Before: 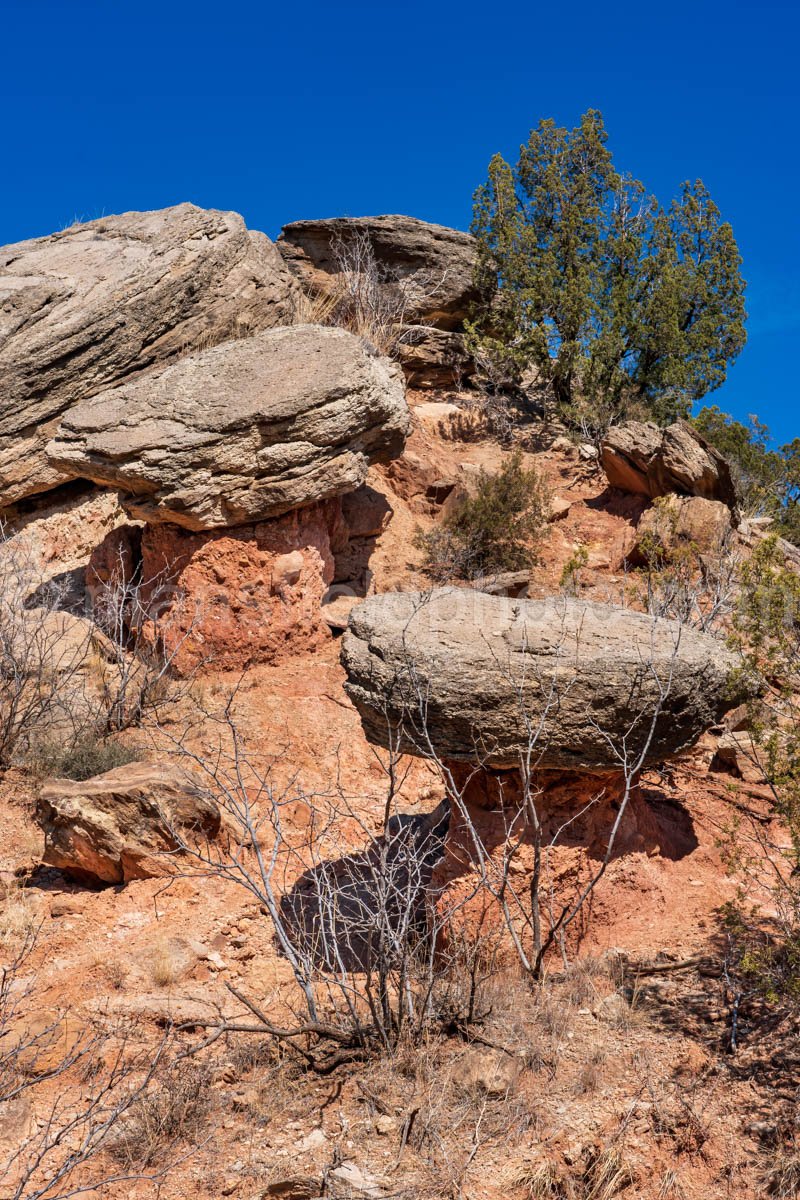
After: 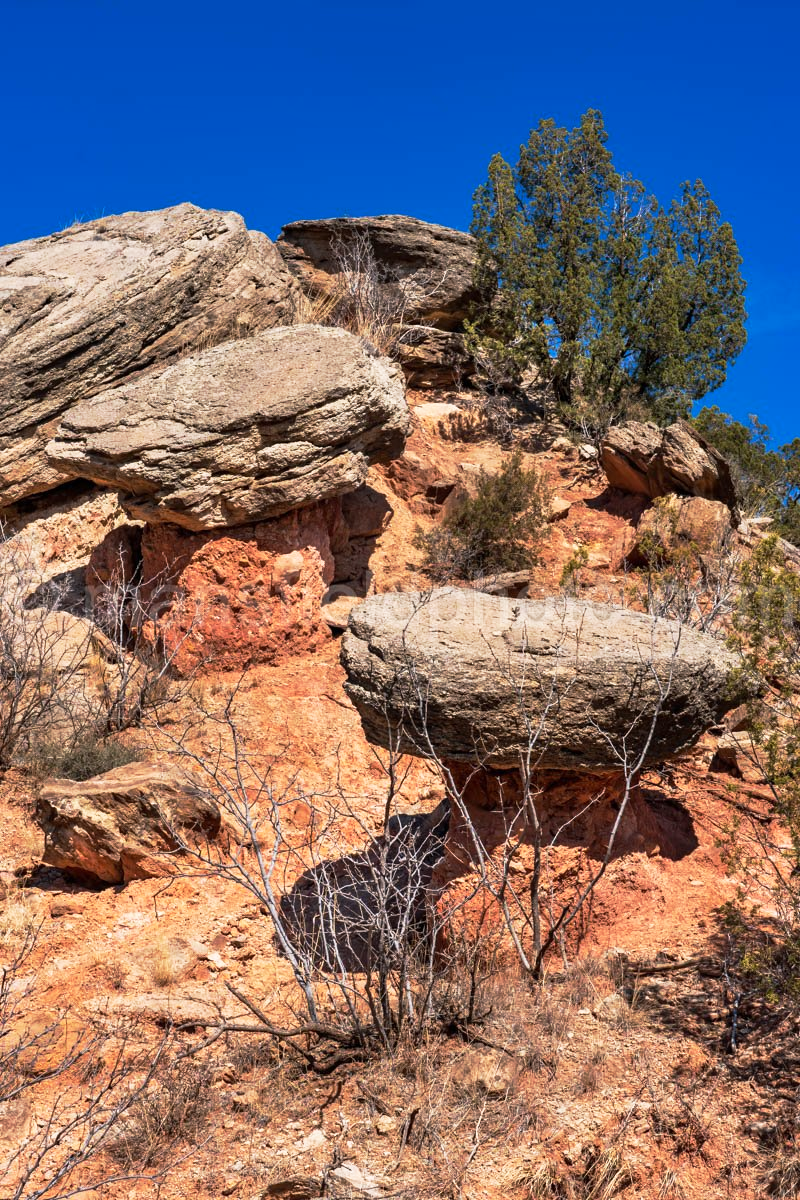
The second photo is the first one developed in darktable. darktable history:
base curve: curves: ch0 [(0, 0) (0.257, 0.25) (0.482, 0.586) (0.757, 0.871) (1, 1)], preserve colors none
shadows and highlights: shadows 20.11, highlights -19.83, soften with gaussian
